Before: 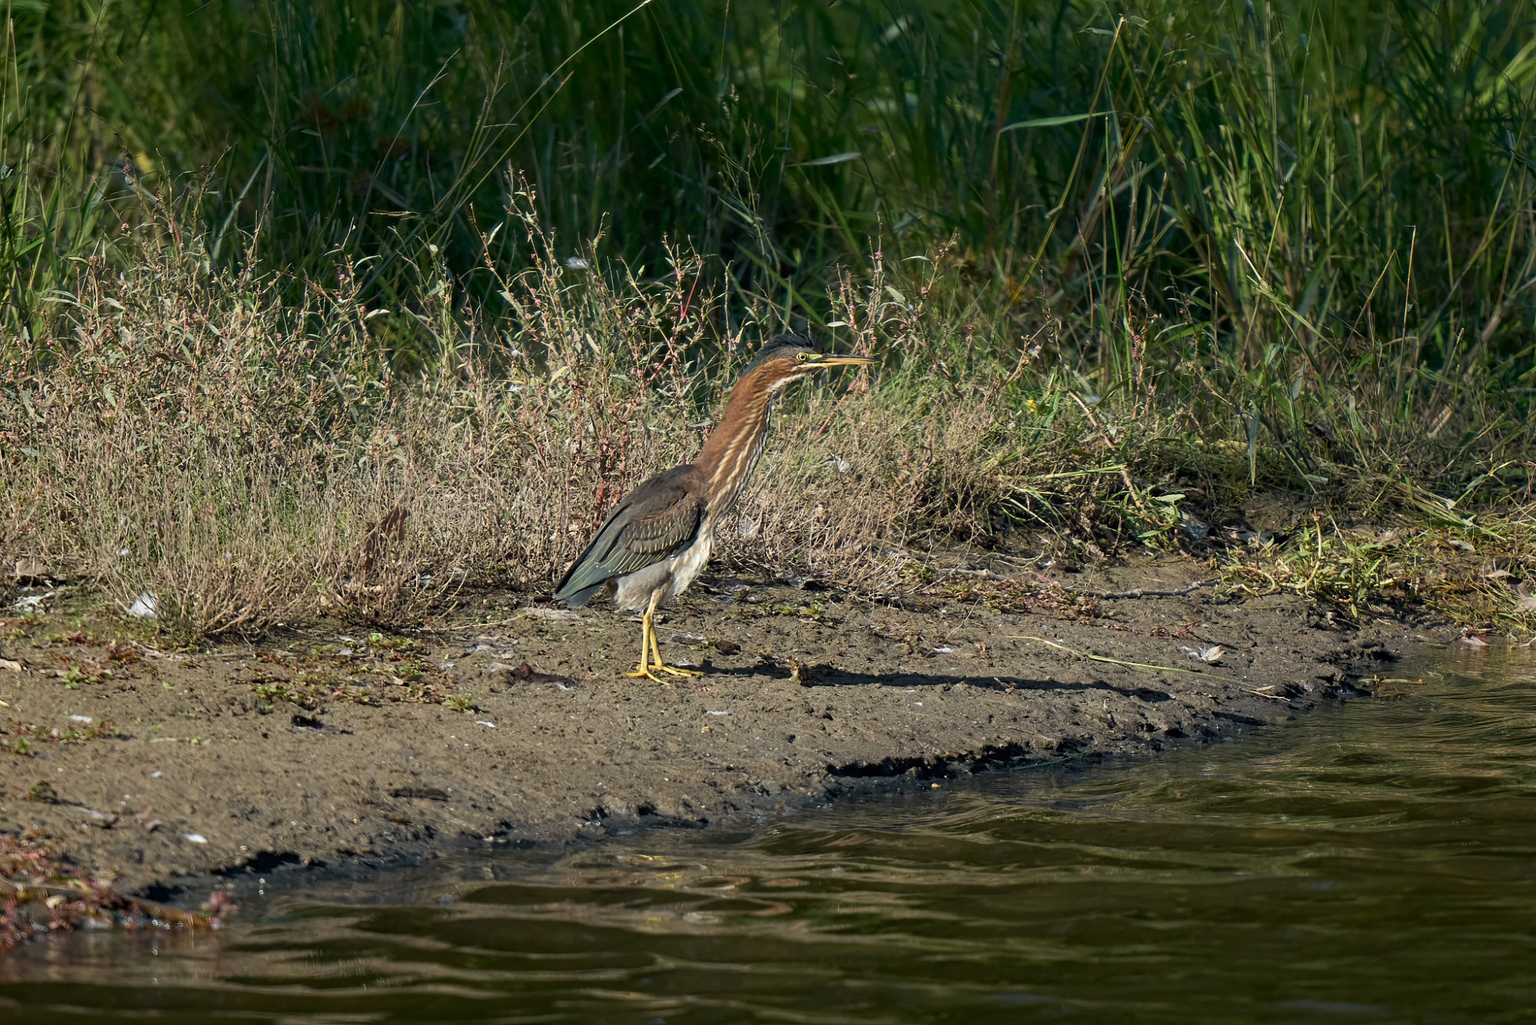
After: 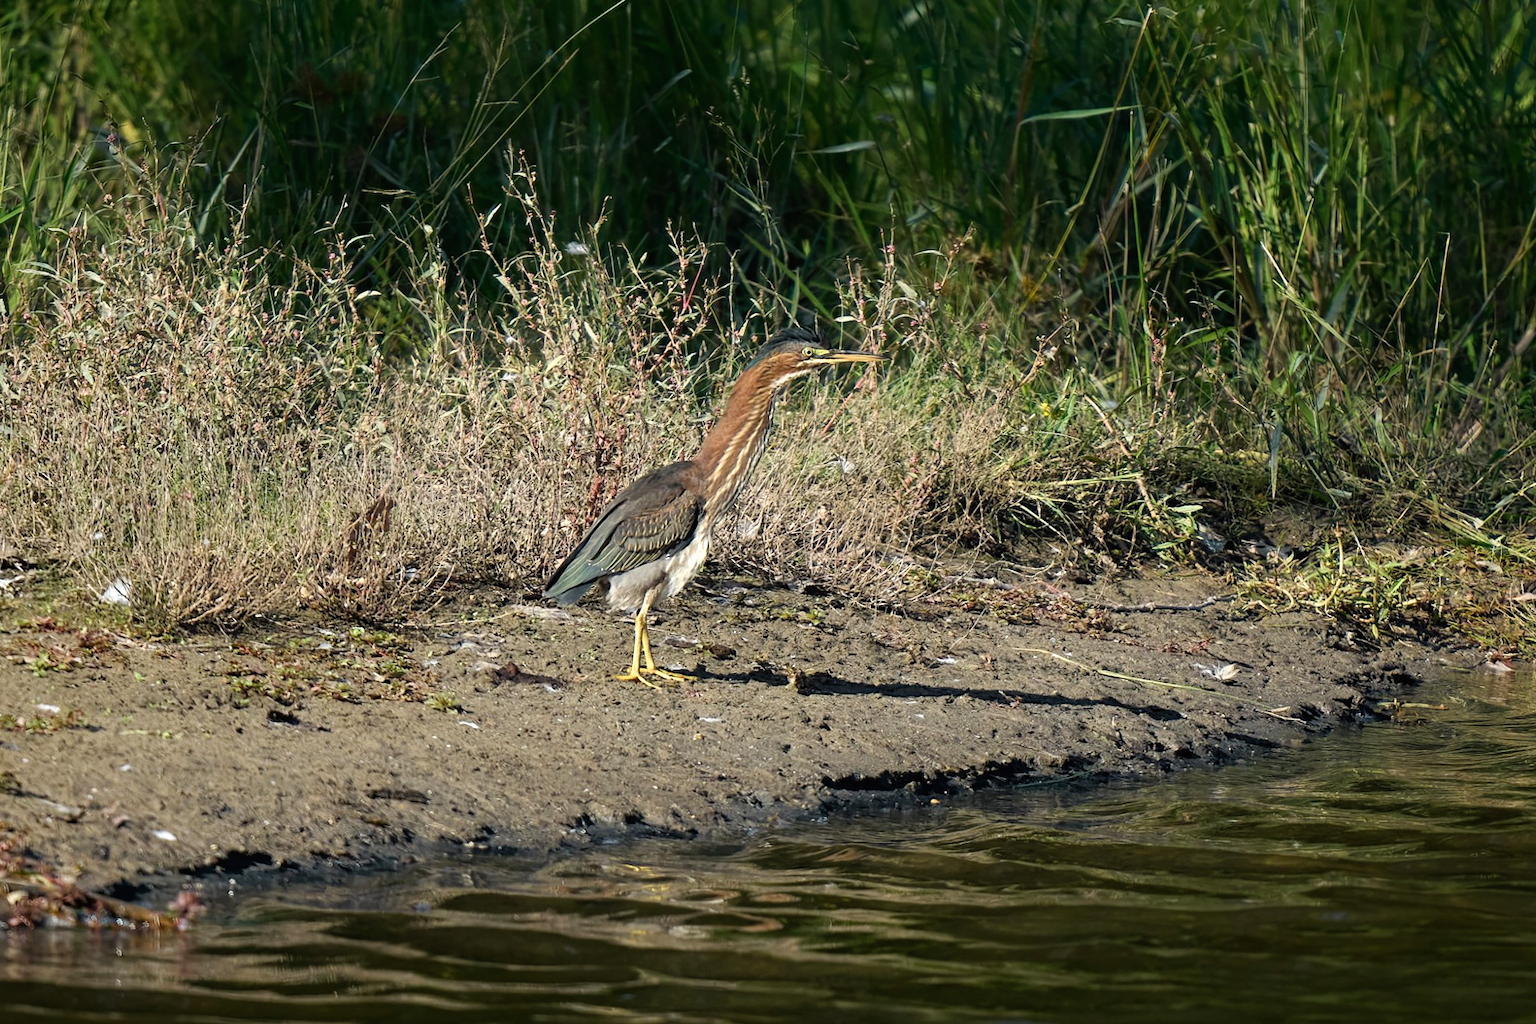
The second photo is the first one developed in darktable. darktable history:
tone curve: curves: ch0 [(0, 0.008) (0.083, 0.073) (0.28, 0.286) (0.528, 0.559) (0.961, 0.966) (1, 1)], preserve colors none
crop and rotate: angle -1.54°
tone equalizer: -8 EV -0.402 EV, -7 EV -0.375 EV, -6 EV -0.308 EV, -5 EV -0.203 EV, -3 EV 0.256 EV, -2 EV 0.309 EV, -1 EV 0.386 EV, +0 EV 0.39 EV
